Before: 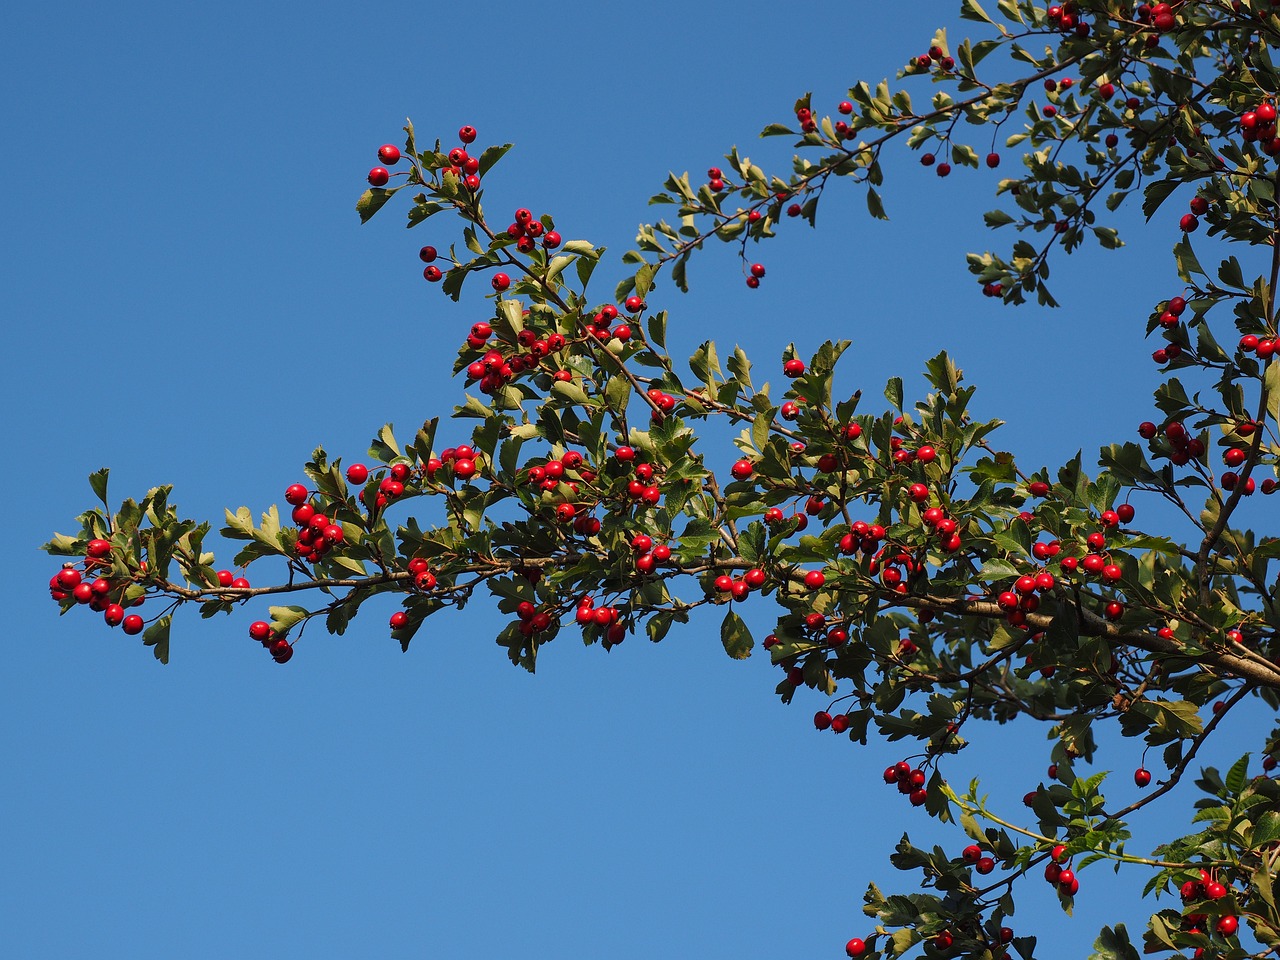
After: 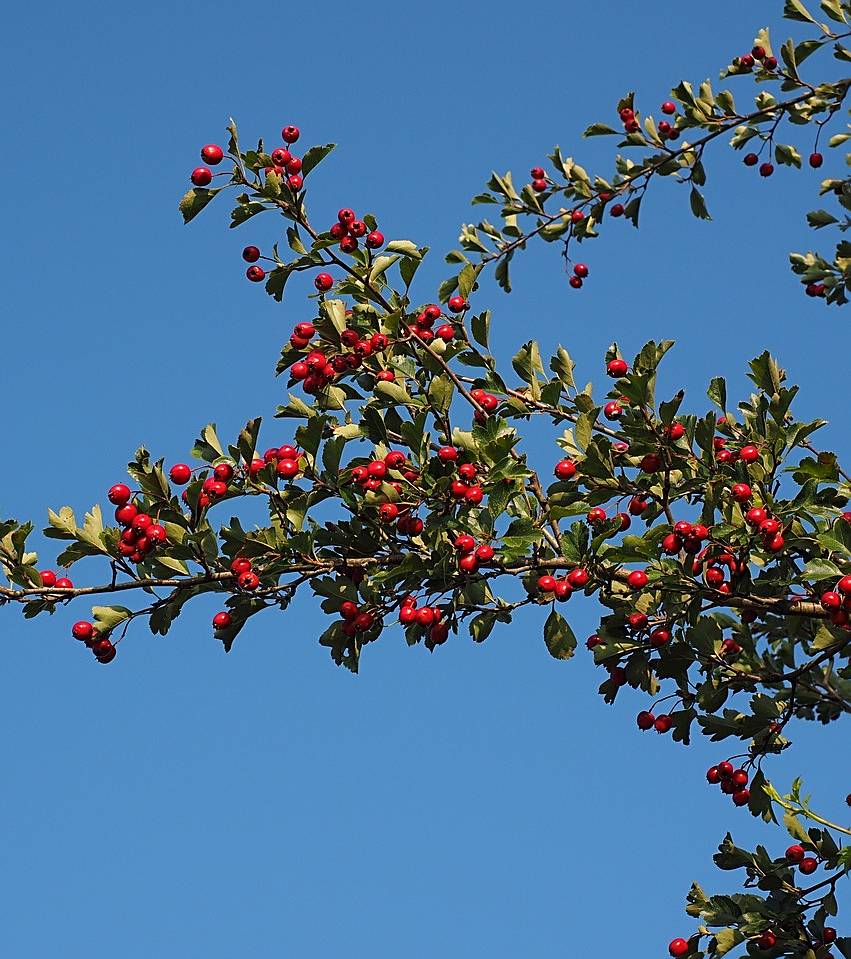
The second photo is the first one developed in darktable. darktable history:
crop and rotate: left 13.89%, right 19.608%
sharpen: on, module defaults
